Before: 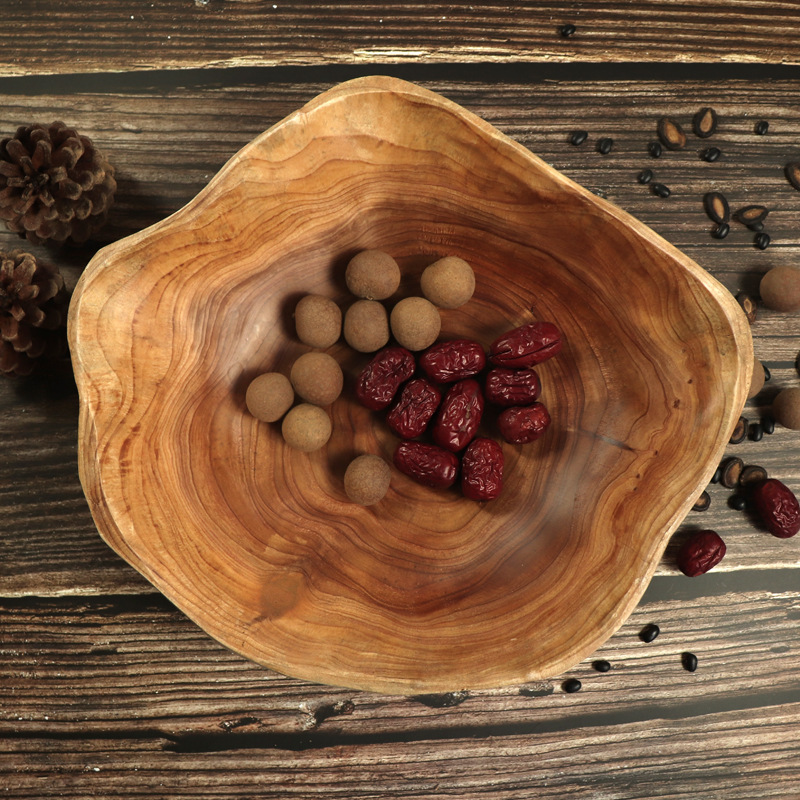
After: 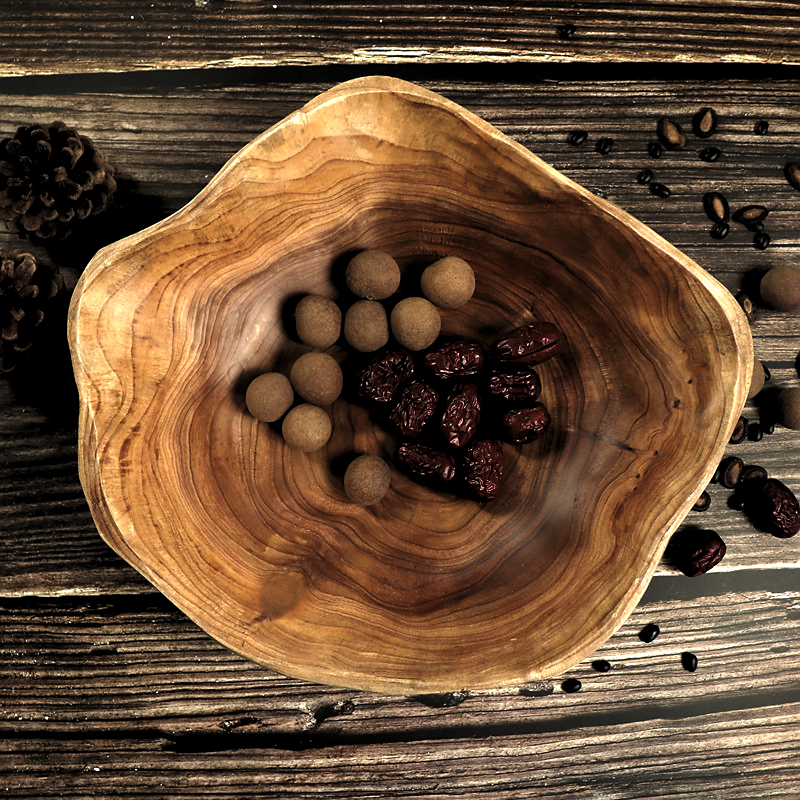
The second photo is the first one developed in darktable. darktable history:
sharpen: radius 1.025, threshold 0.979
levels: levels [0.129, 0.519, 0.867]
